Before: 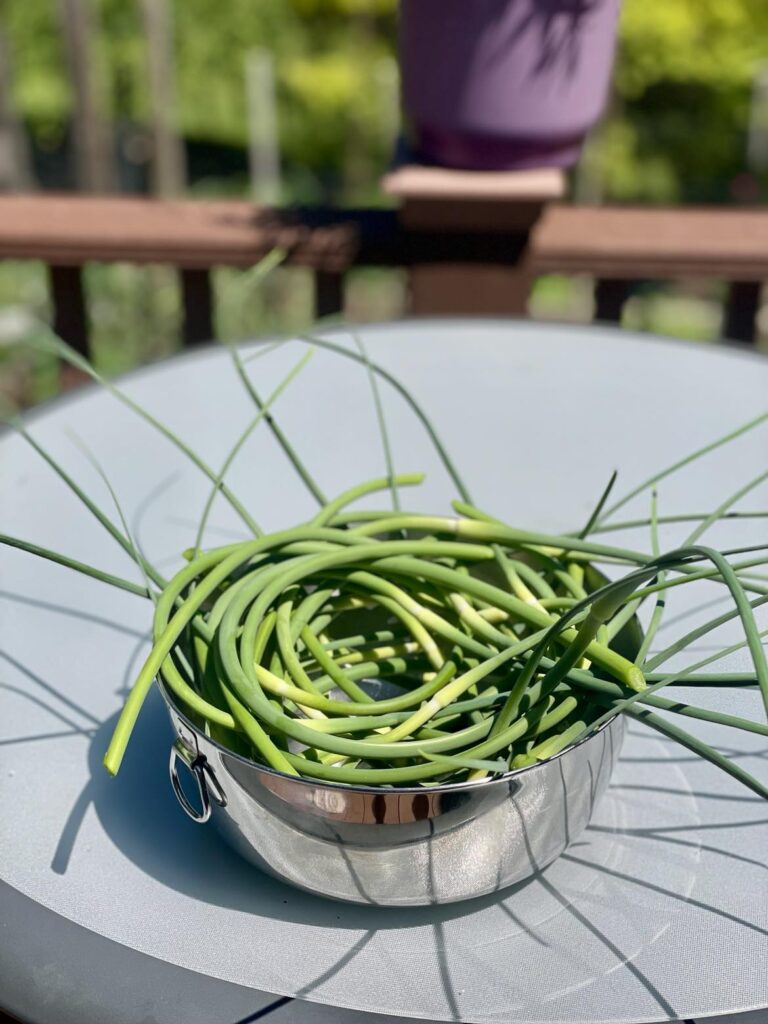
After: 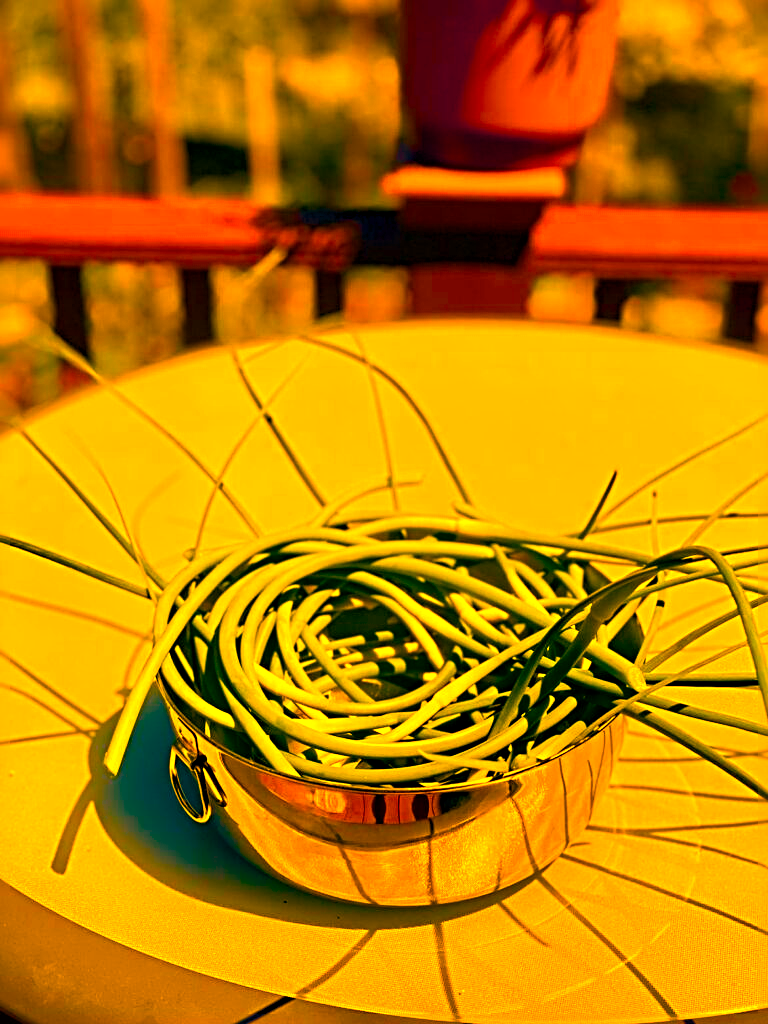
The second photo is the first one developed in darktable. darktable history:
color balance rgb: linear chroma grading › global chroma 9%, perceptual saturation grading › global saturation 36%, perceptual saturation grading › shadows 35%, perceptual brilliance grading › global brilliance 15%, perceptual brilliance grading › shadows -35%, global vibrance 15%
color balance: input saturation 134.34%, contrast -10.04%, contrast fulcrum 19.67%, output saturation 133.51%
sharpen: radius 4
white balance: red 1.467, blue 0.684
